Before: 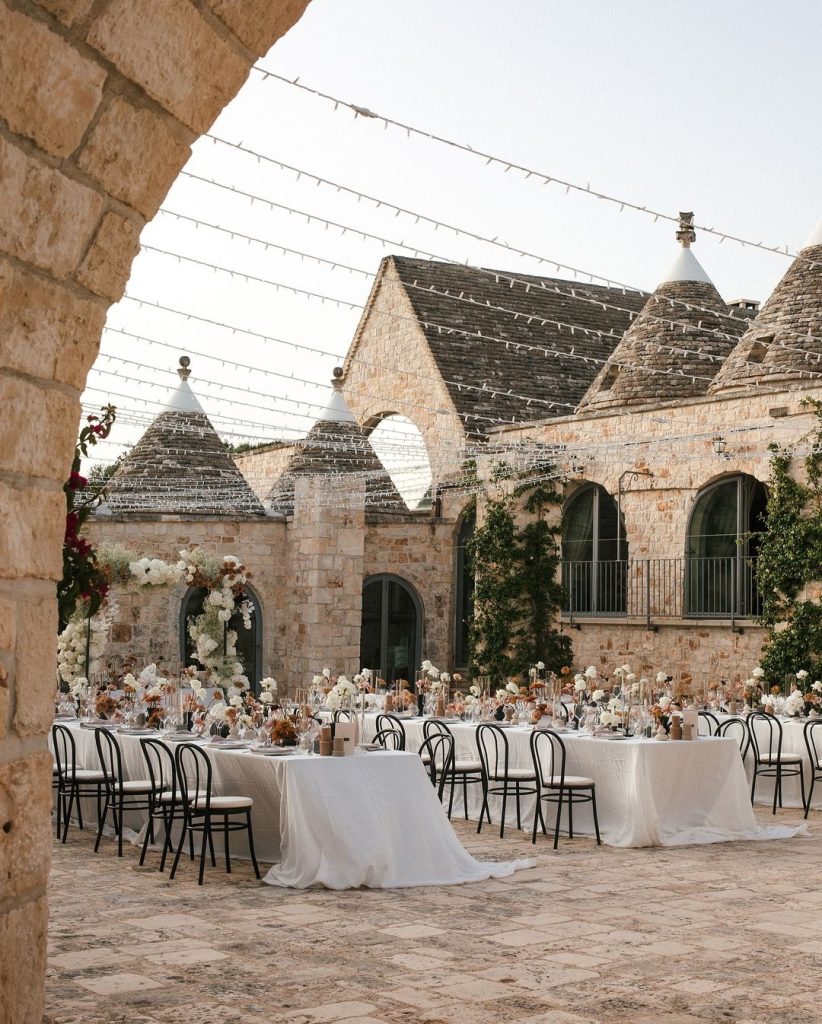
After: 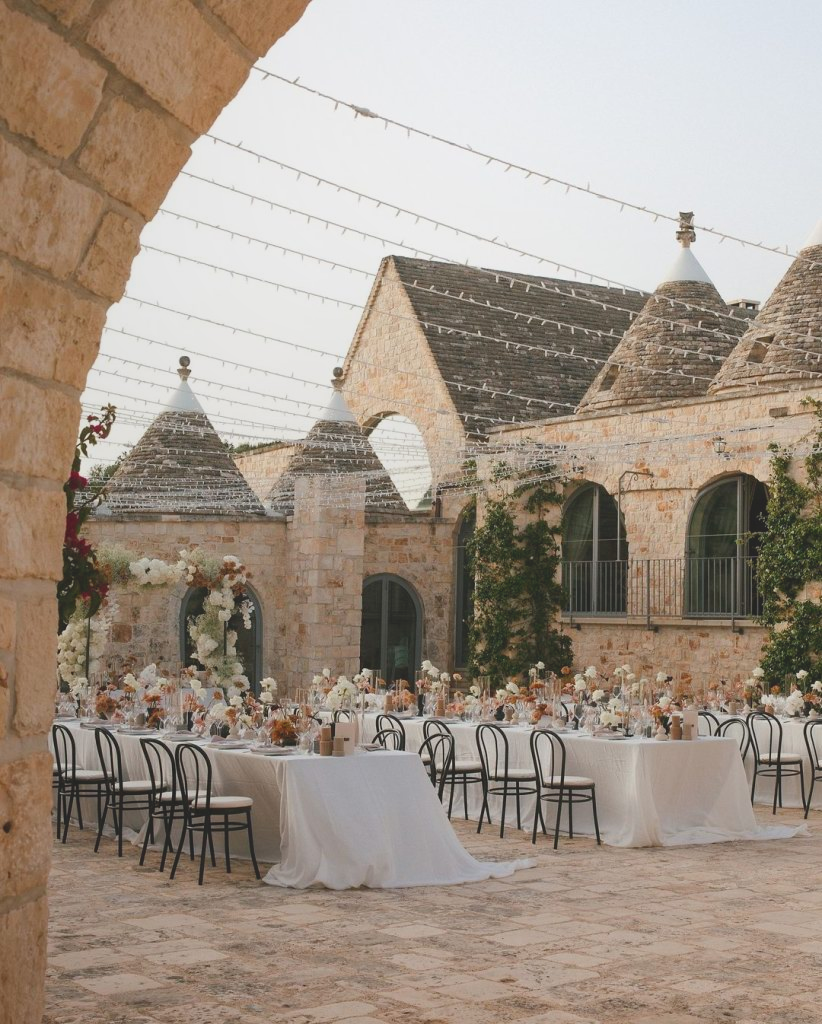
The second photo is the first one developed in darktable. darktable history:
local contrast: detail 70%
